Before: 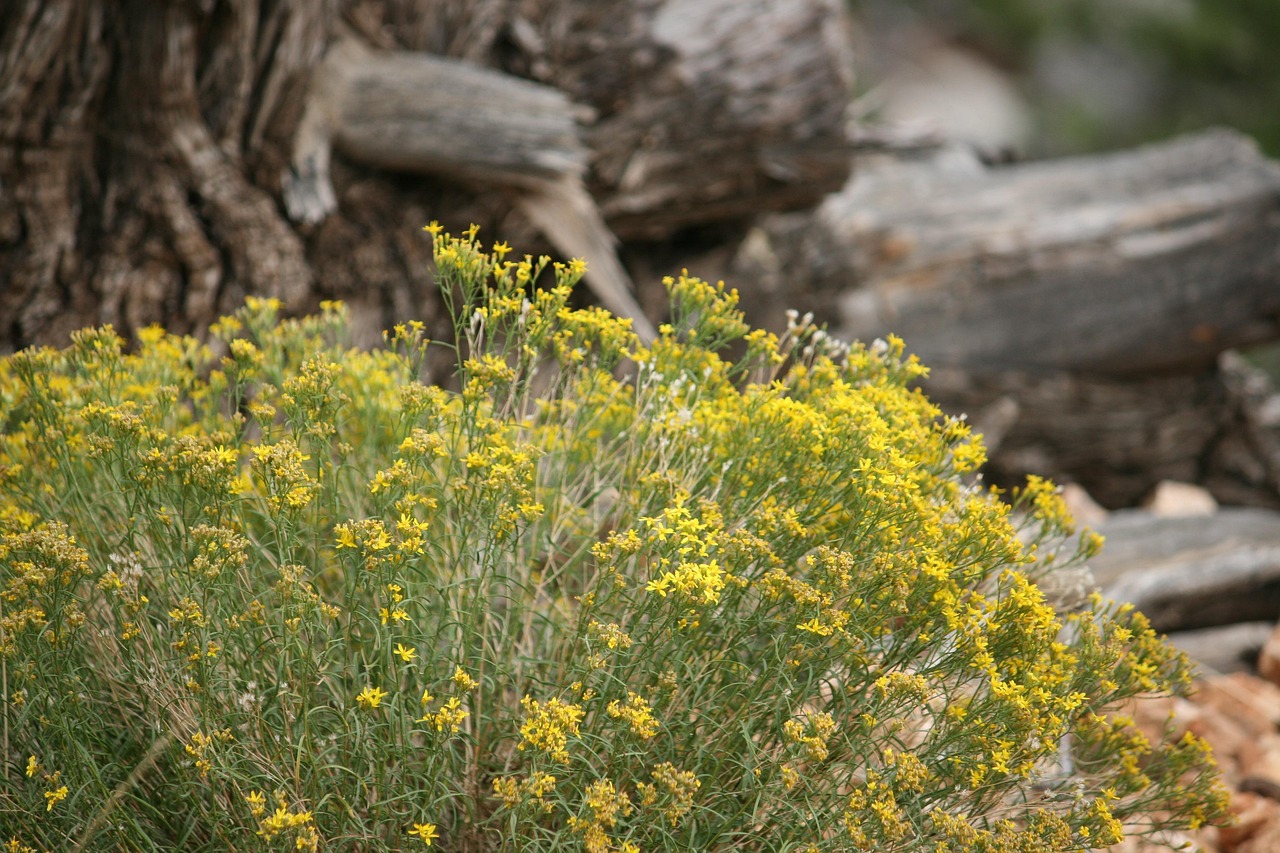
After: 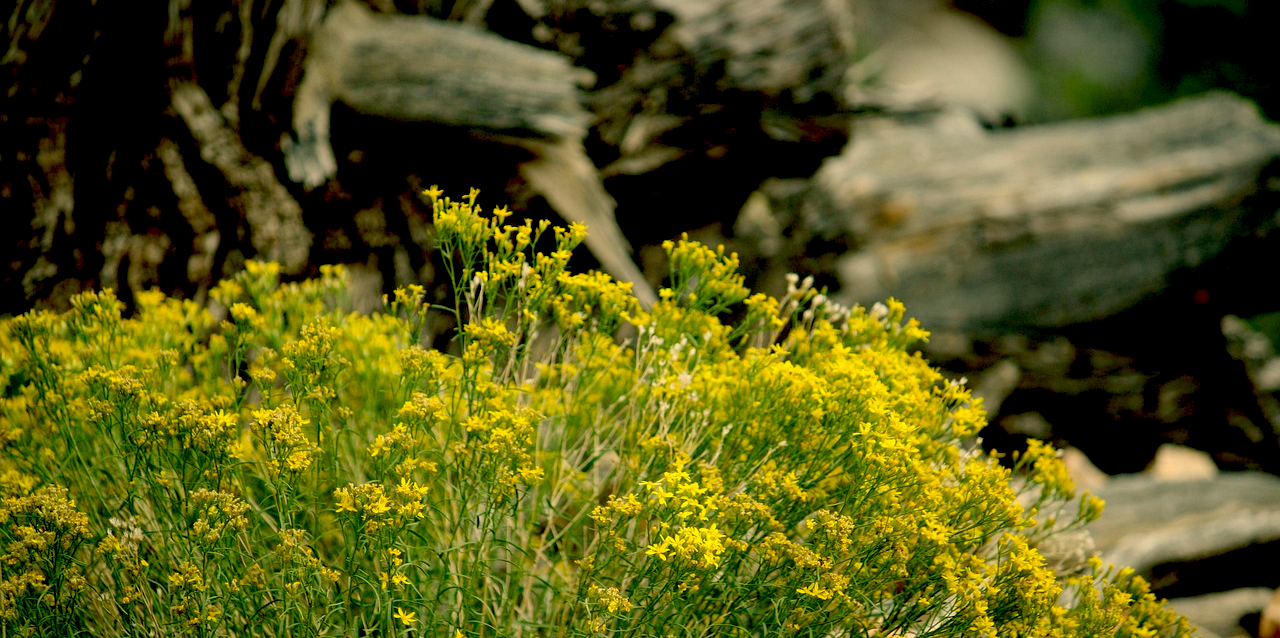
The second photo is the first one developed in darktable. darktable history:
exposure: black level correction 0.056, exposure -0.035 EV, compensate highlight preservation false
color correction: highlights a* 5.07, highlights b* 24.7, shadows a* -16.27, shadows b* 3.94
crop: top 4.313%, bottom 20.884%
